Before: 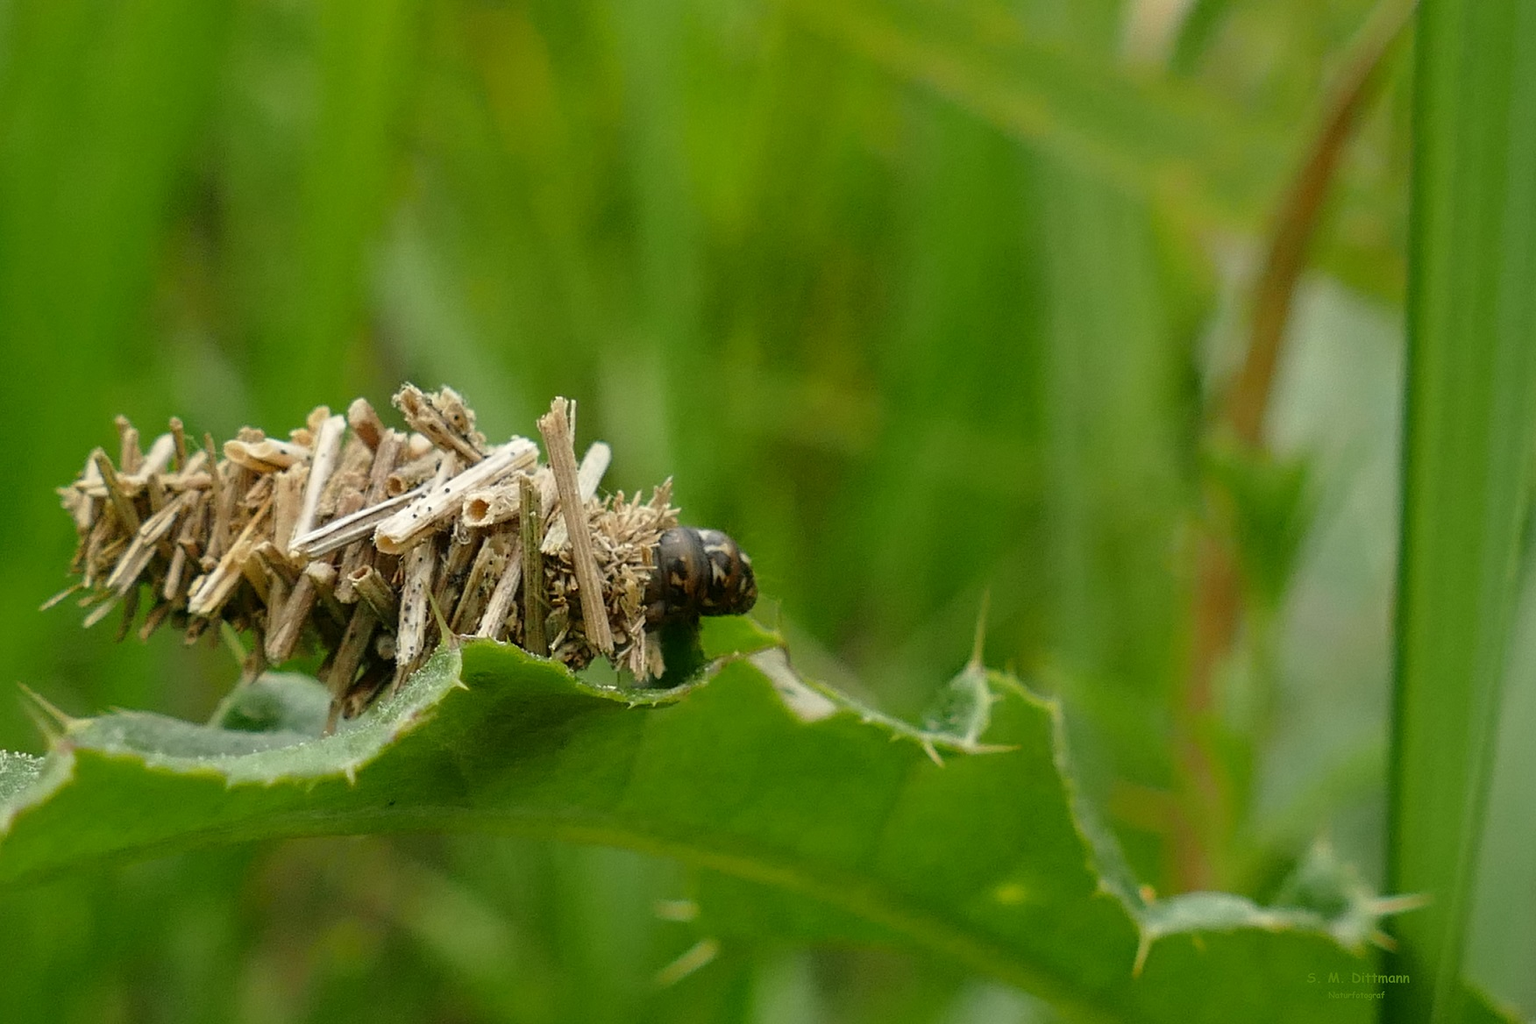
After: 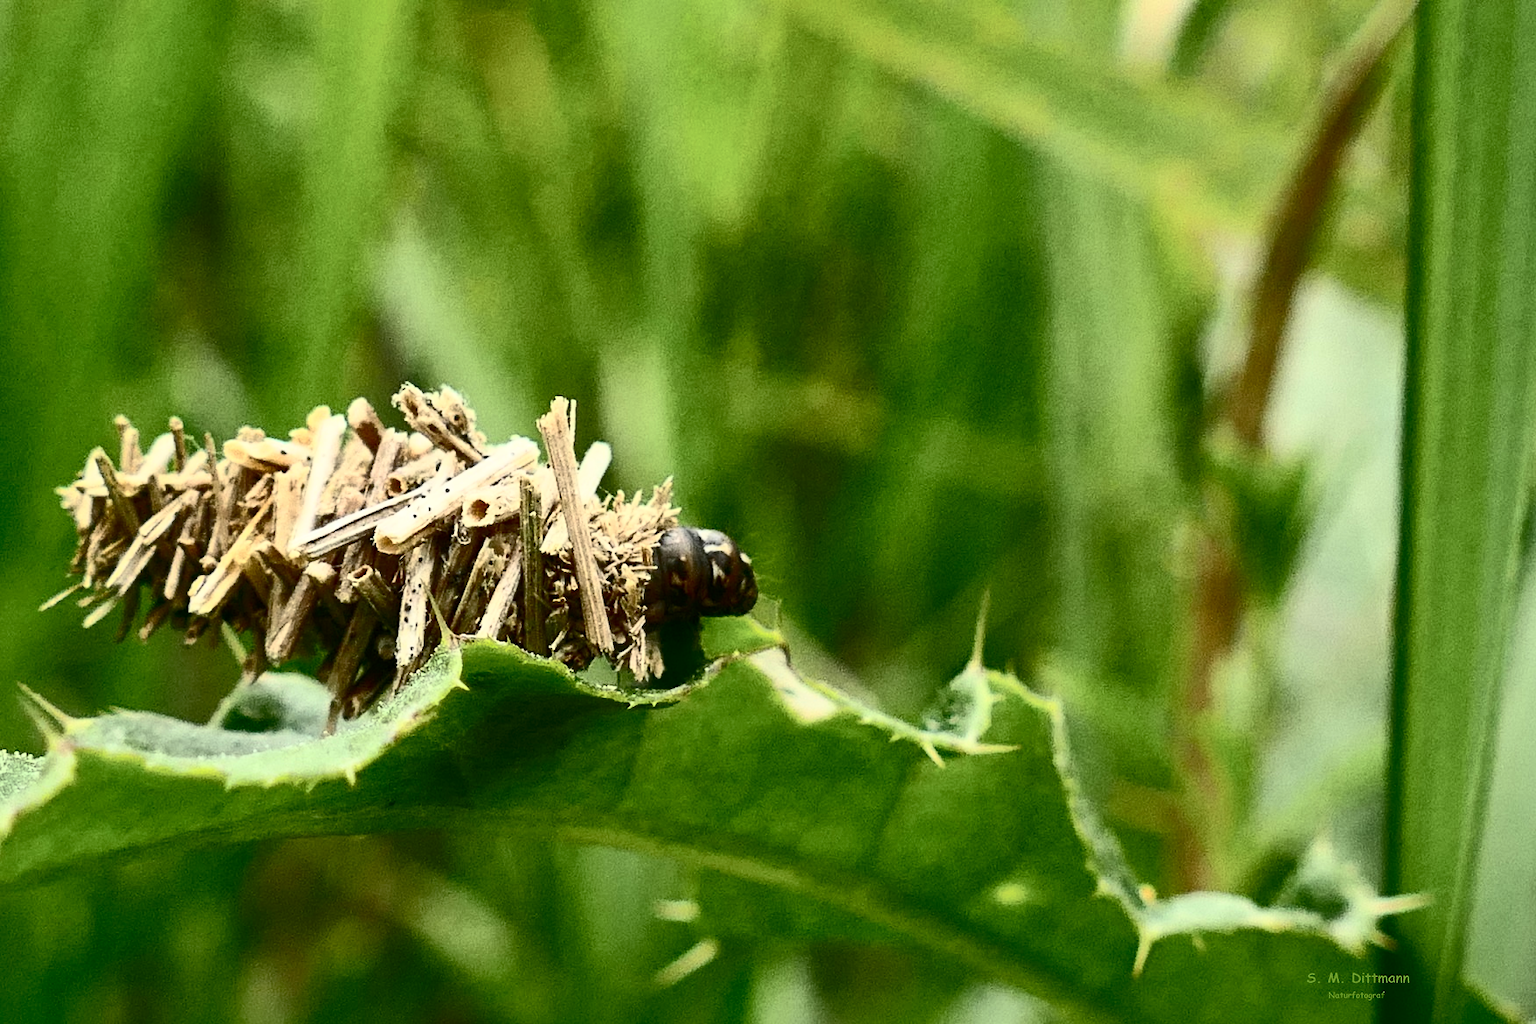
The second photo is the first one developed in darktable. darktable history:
shadows and highlights: on, module defaults
contrast brightness saturation: contrast 0.921, brightness 0.196
